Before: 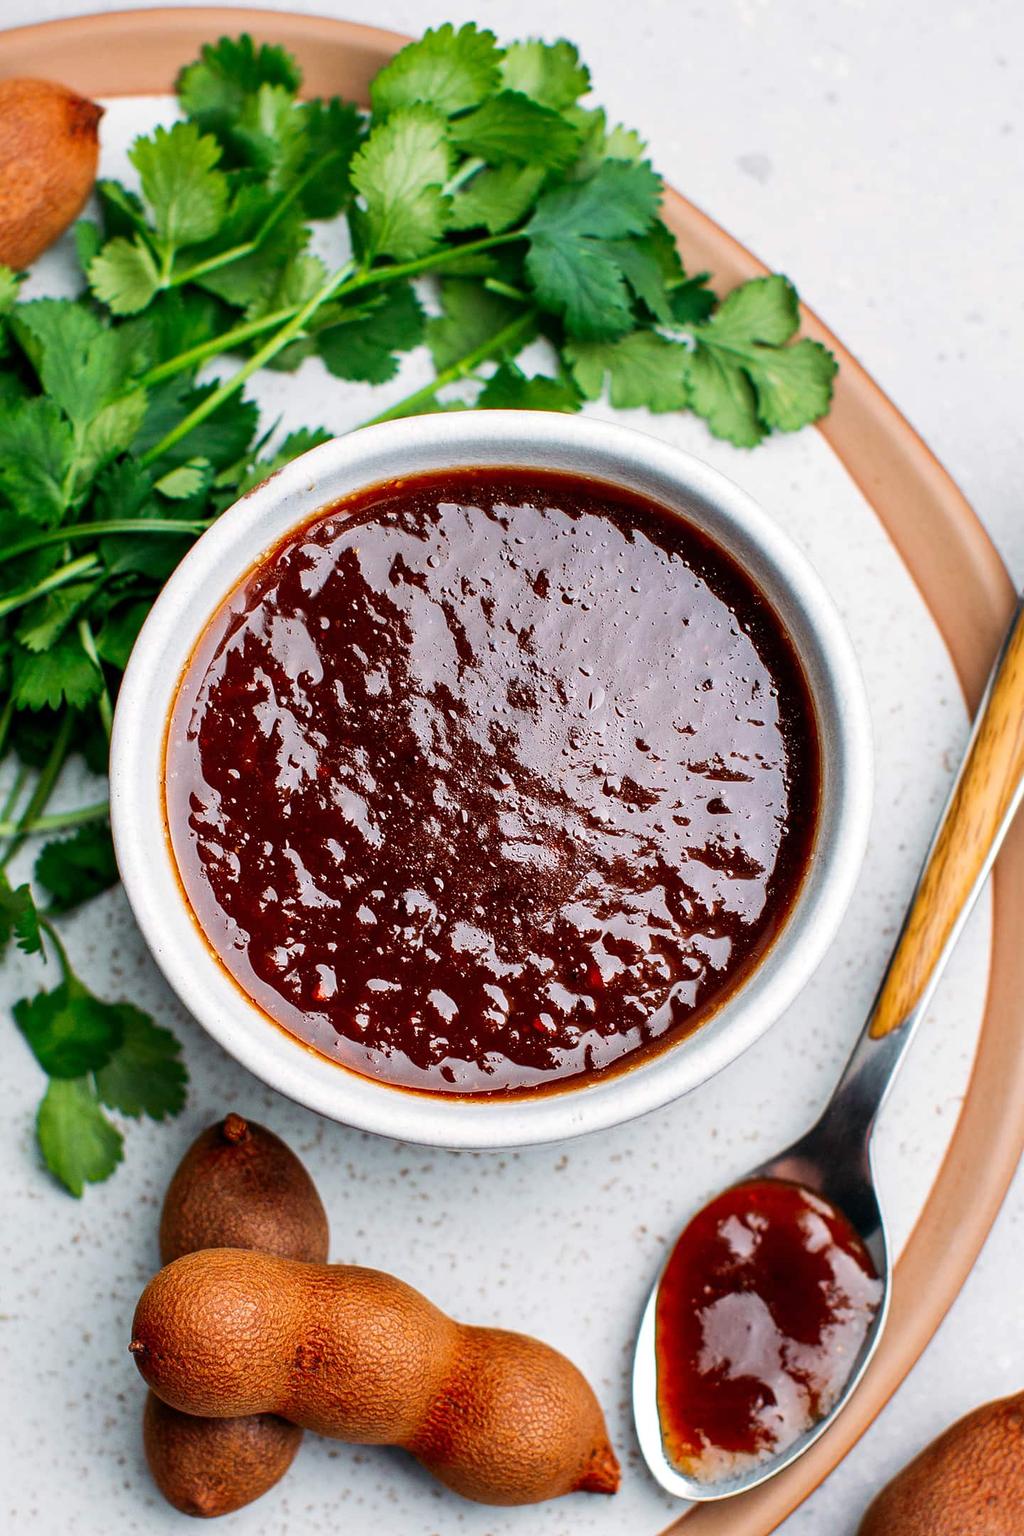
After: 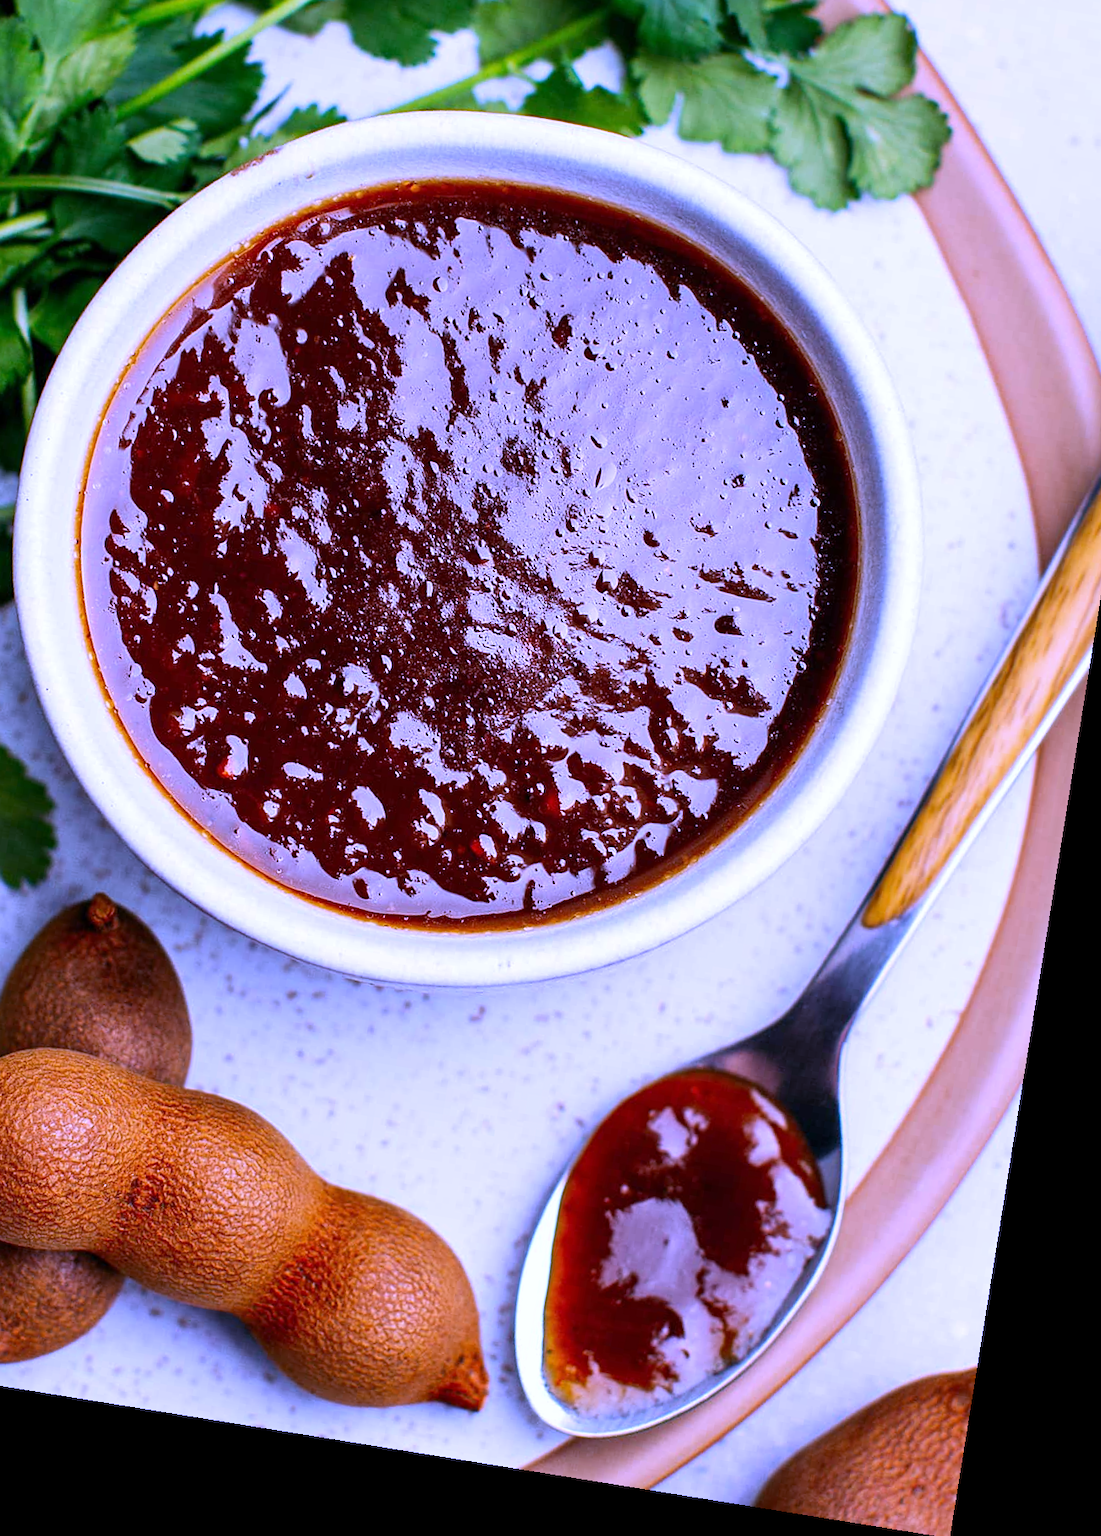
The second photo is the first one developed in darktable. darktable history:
rotate and perspective: rotation 9.12°, automatic cropping off
white balance: red 0.98, blue 1.61
crop: left 16.871%, top 22.857%, right 9.116%
